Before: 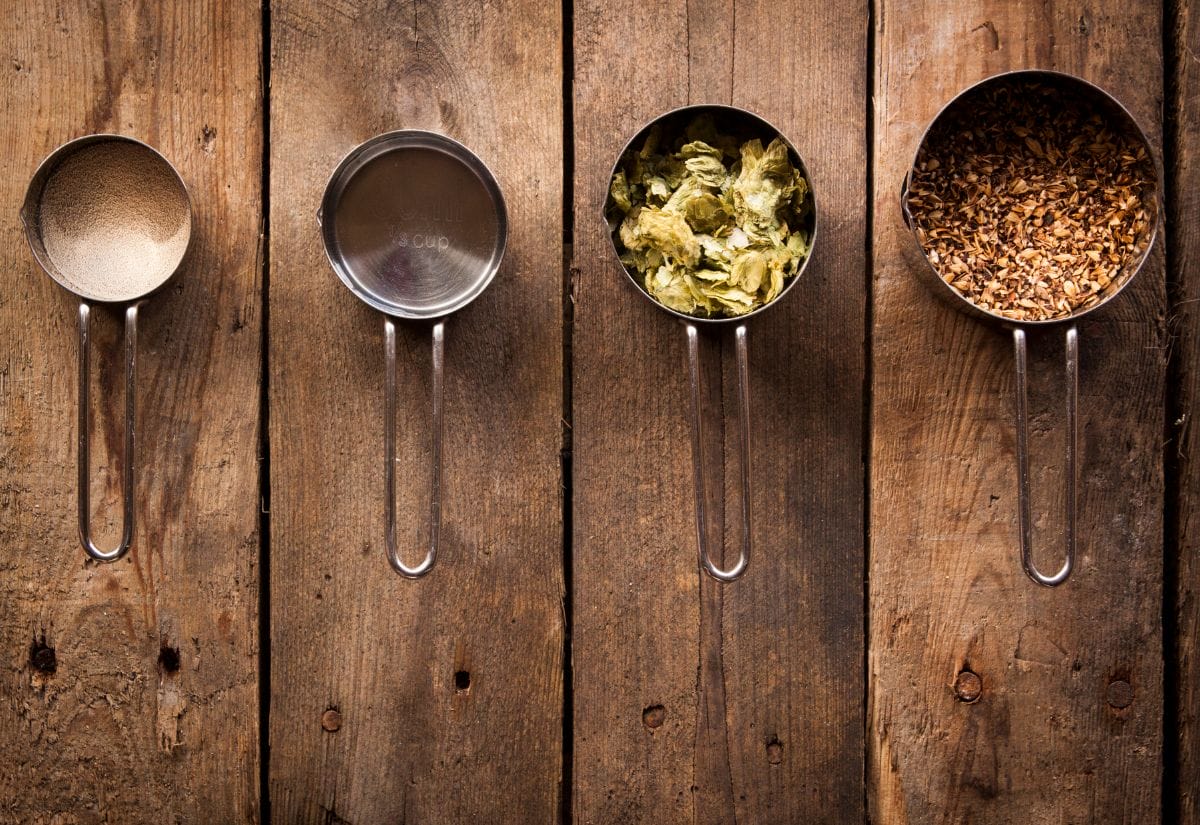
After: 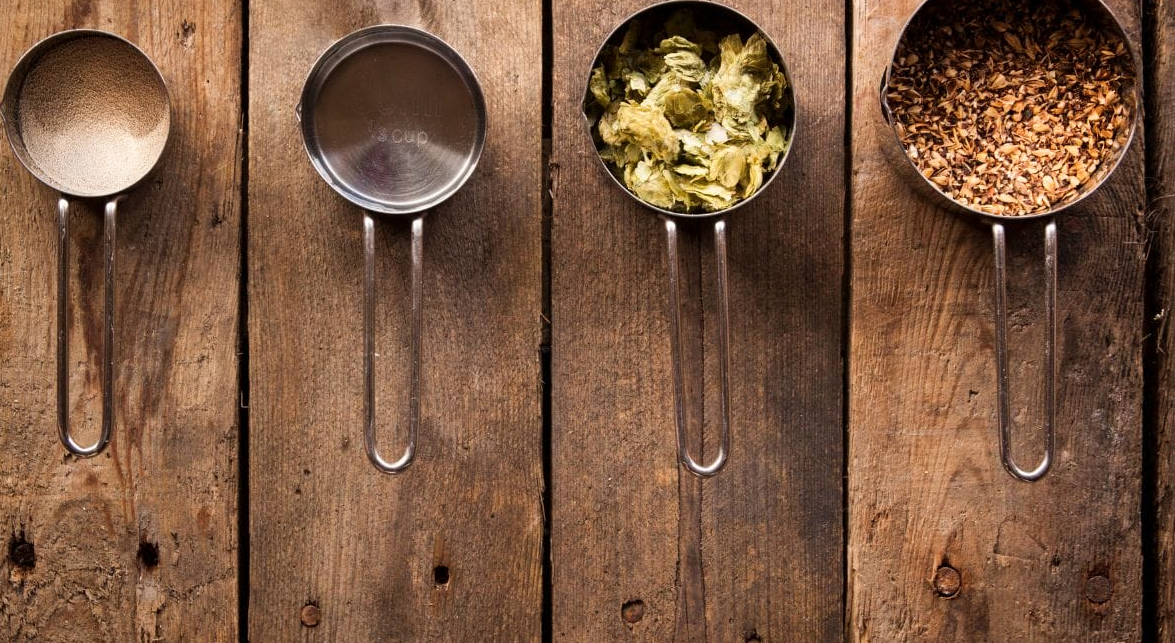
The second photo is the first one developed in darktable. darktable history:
crop and rotate: left 1.814%, top 12.818%, right 0.25%, bottom 9.225%
shadows and highlights: soften with gaussian
